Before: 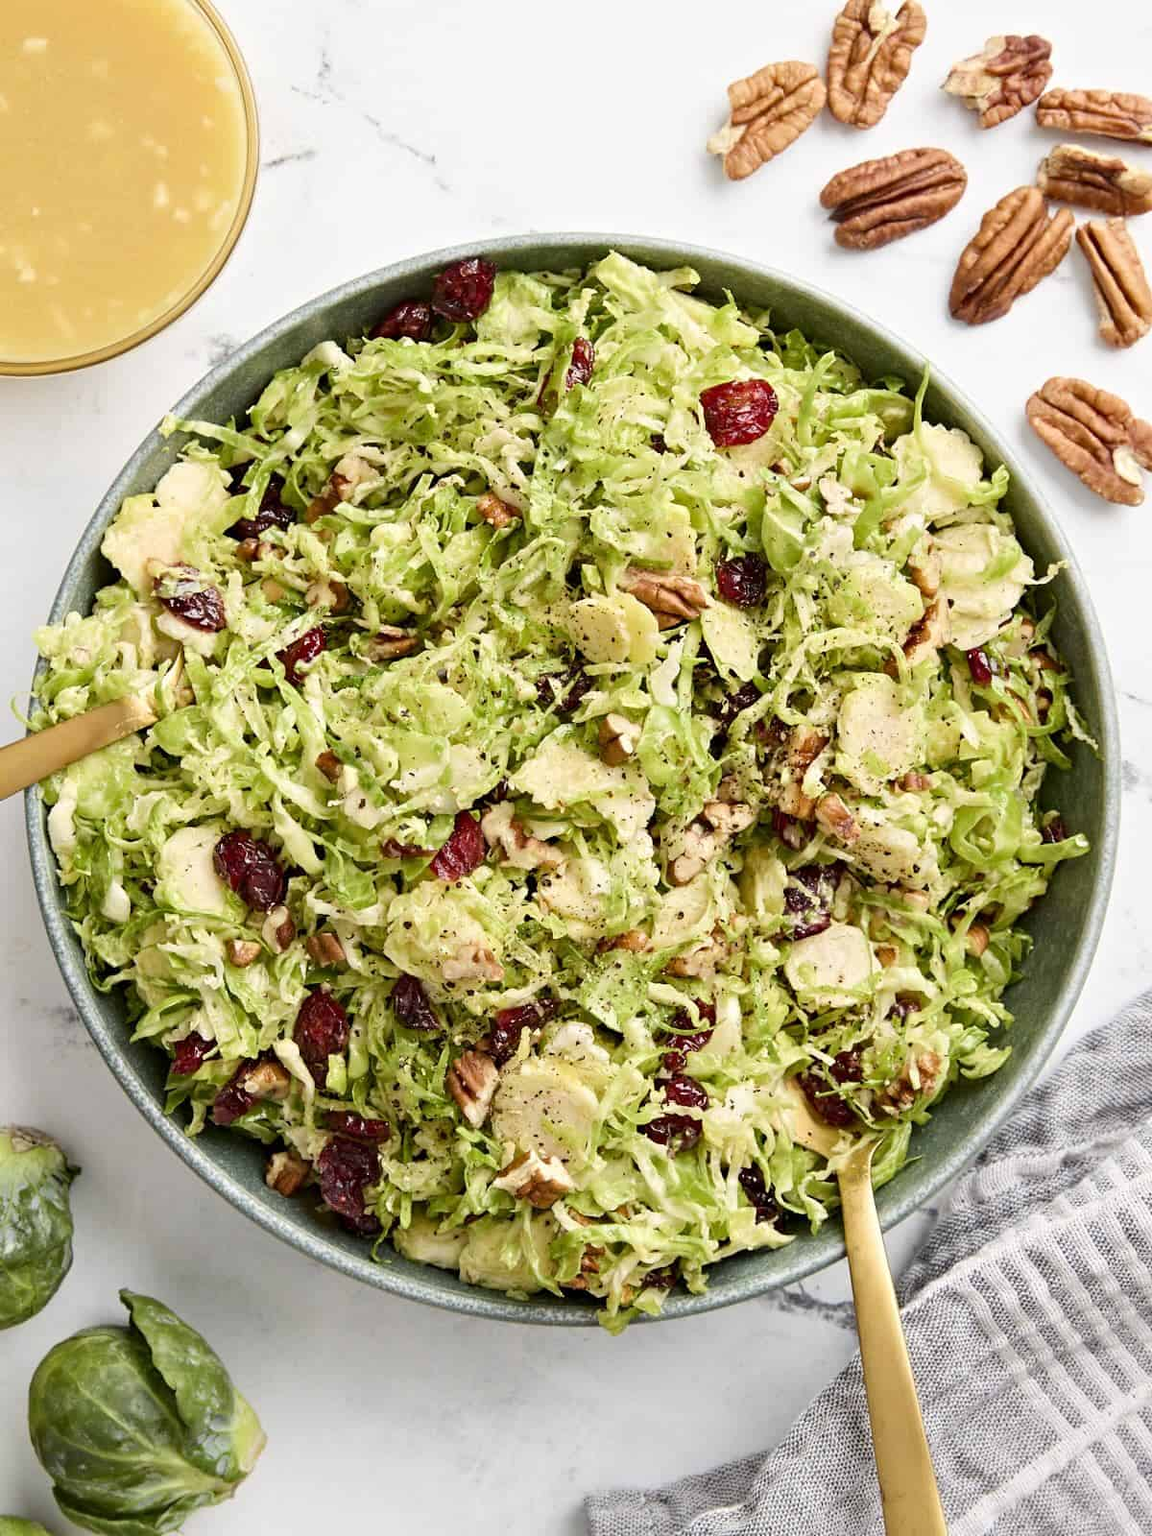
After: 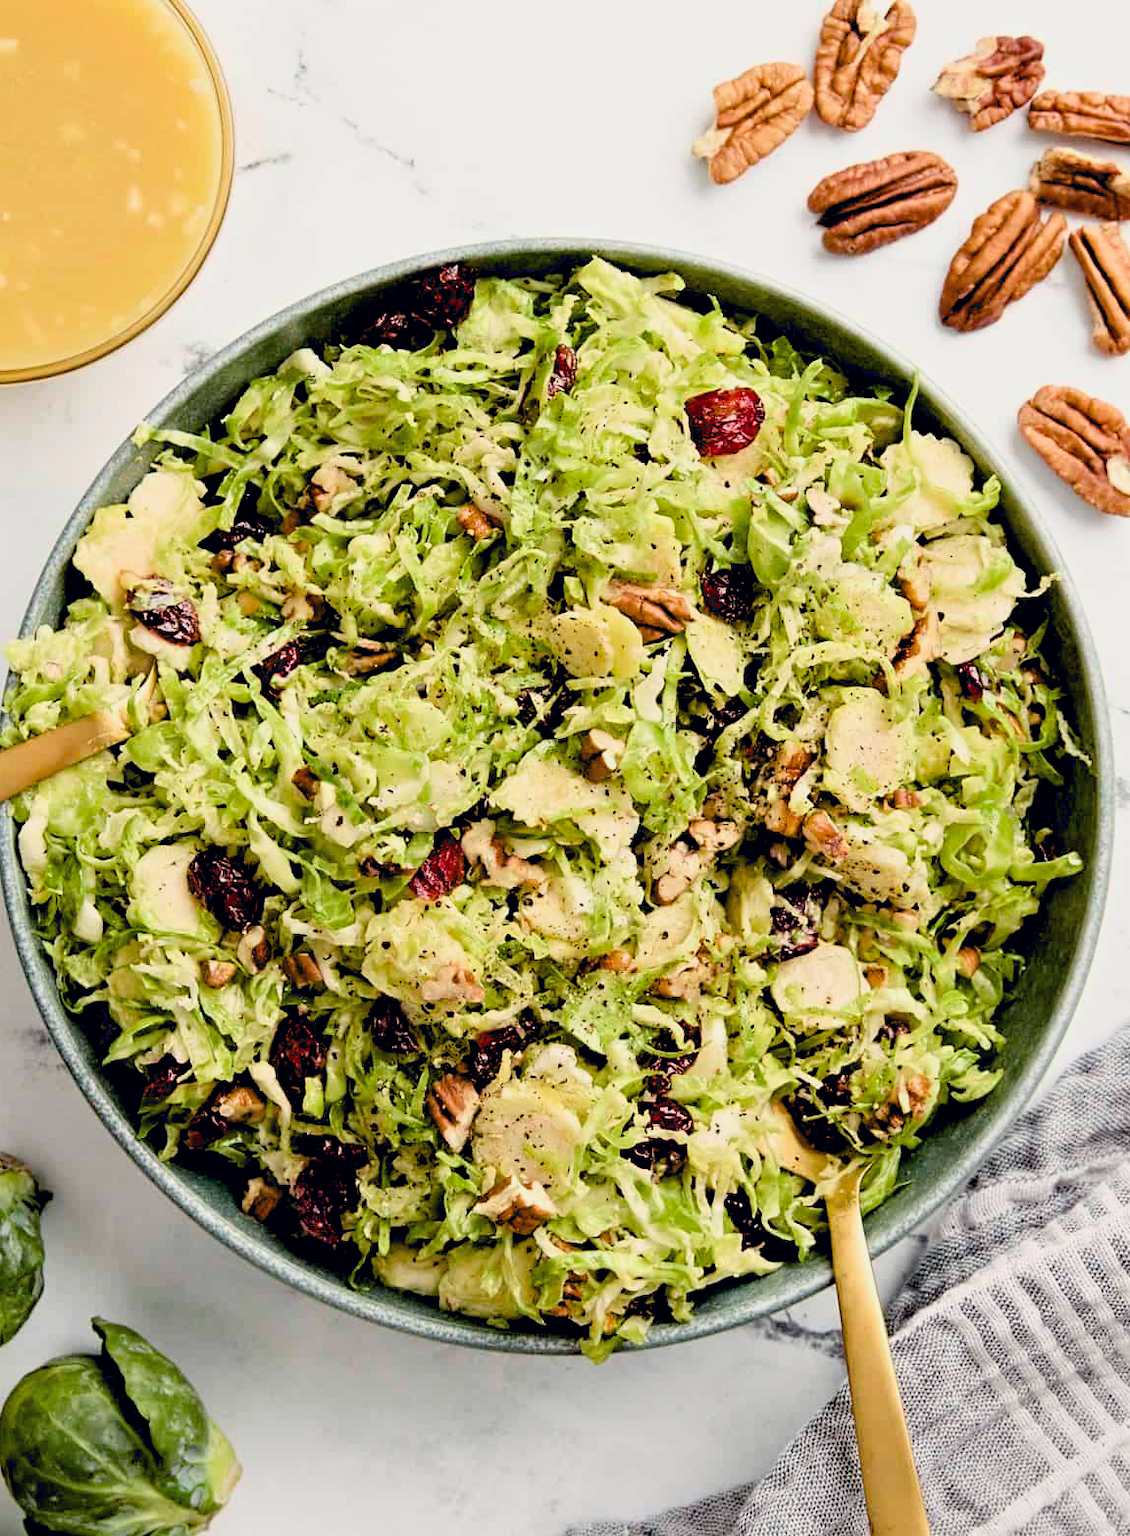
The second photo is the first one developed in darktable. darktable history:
filmic rgb: black relative exposure -12 EV, white relative exposure 2.81 EV, threshold 5.97 EV, target black luminance 0%, hardness 8, latitude 71.1%, contrast 1.137, highlights saturation mix 11.1%, shadows ↔ highlights balance -0.39%, preserve chrominance max RGB, color science v6 (2022), contrast in shadows safe, contrast in highlights safe, enable highlight reconstruction true
crop and rotate: left 2.636%, right 1.231%, bottom 2.124%
exposure: black level correction 0.029, exposure -0.075 EV, compensate highlight preservation false
color correction: highlights a* 0.265, highlights b* 2.66, shadows a* -0.739, shadows b* -4.63
